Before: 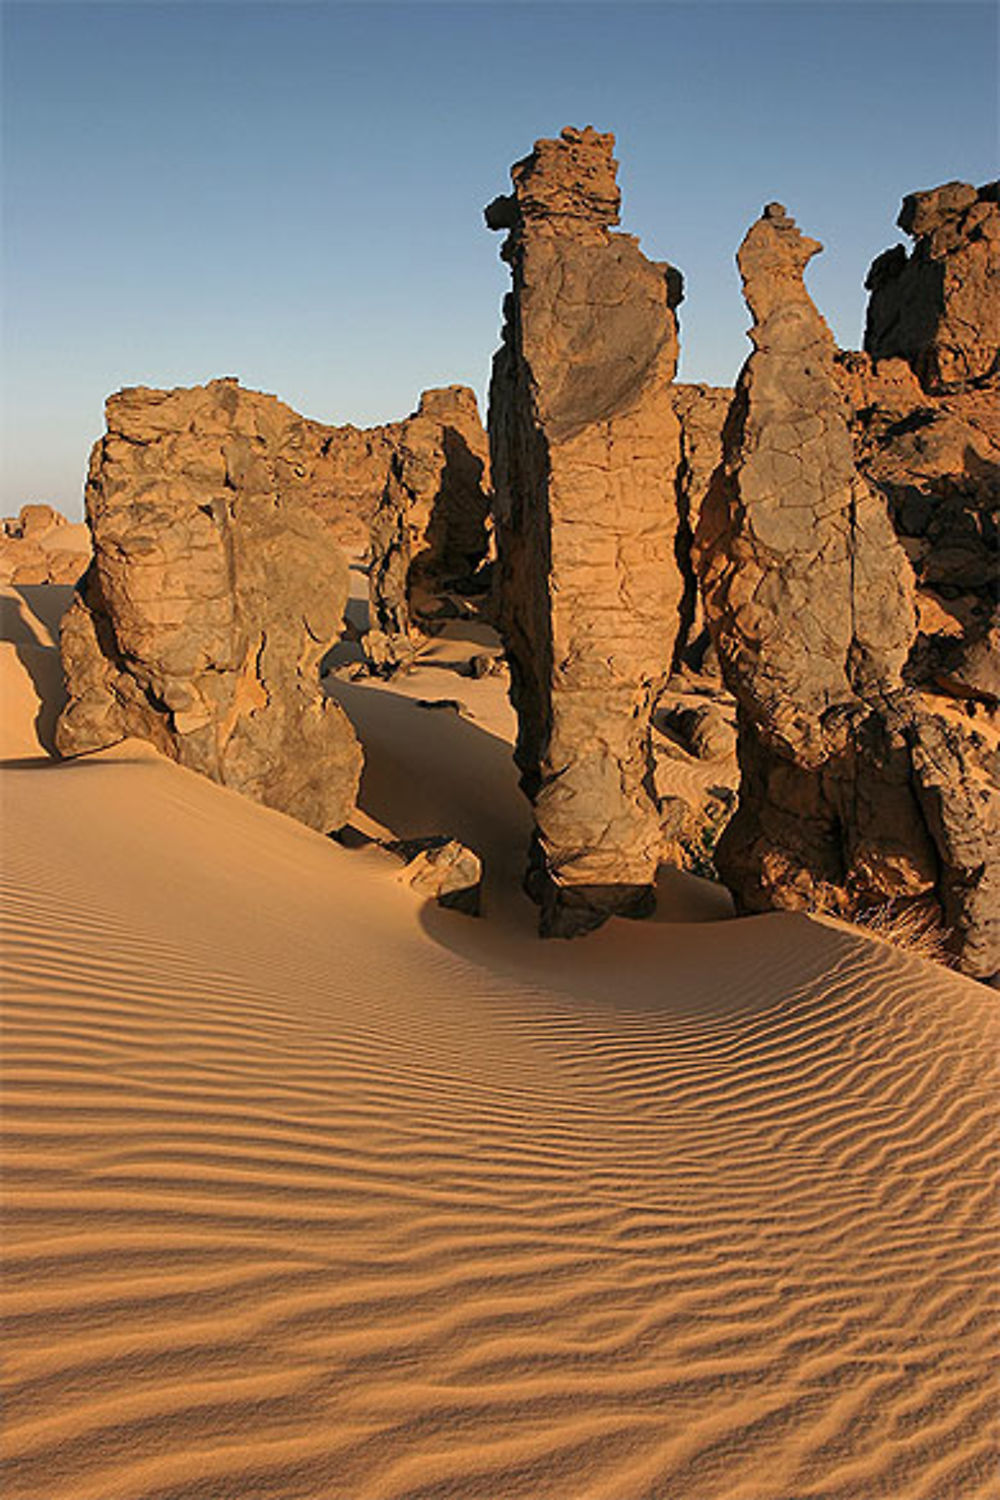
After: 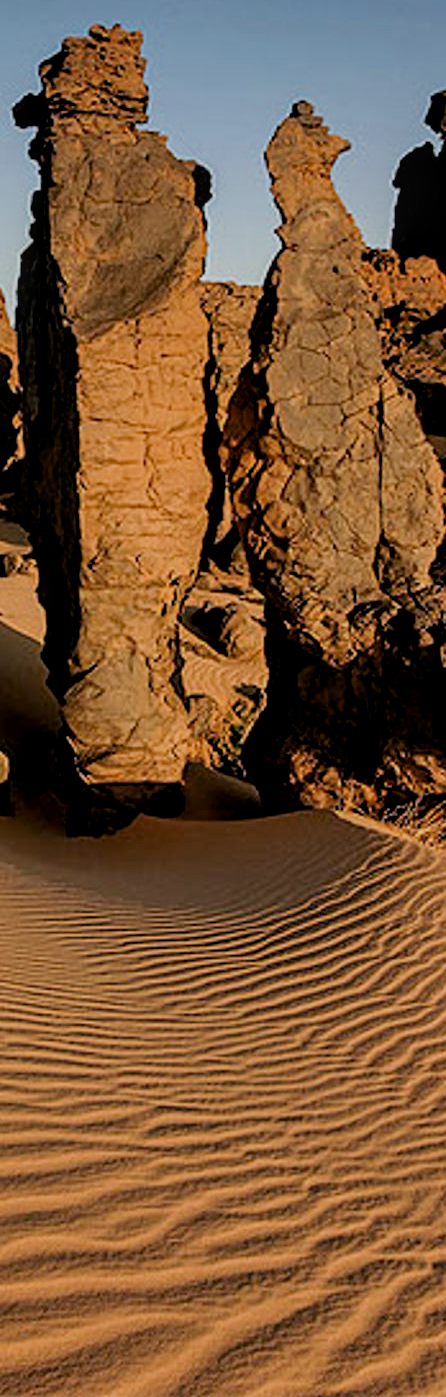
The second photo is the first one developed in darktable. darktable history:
local contrast: on, module defaults
tone equalizer: on, module defaults
crop: left 47.237%, top 6.827%, right 8.087%
filmic rgb: black relative exposure -7.65 EV, white relative exposure 4.56 EV, threshold 3.01 EV, hardness 3.61, contrast 1.057, enable highlight reconstruction true
exposure: black level correction 0.013, compensate highlight preservation false
